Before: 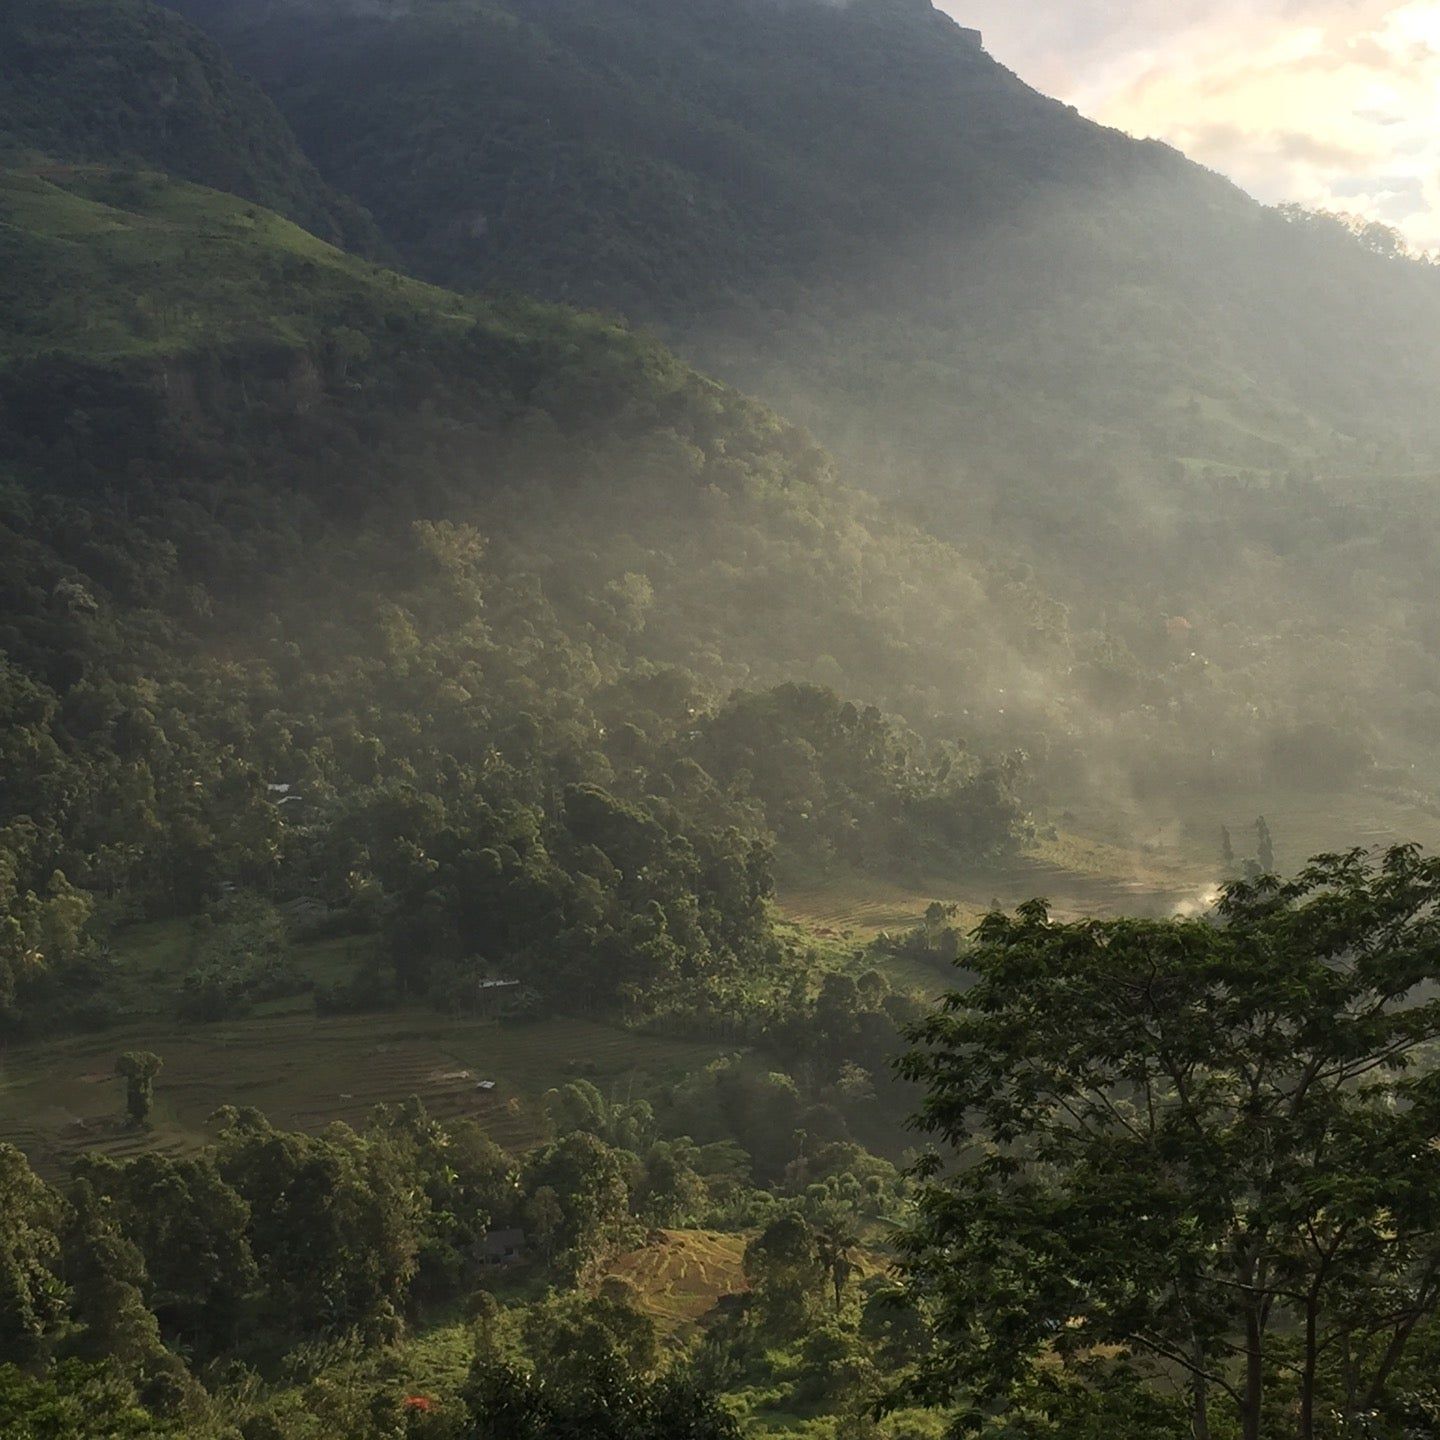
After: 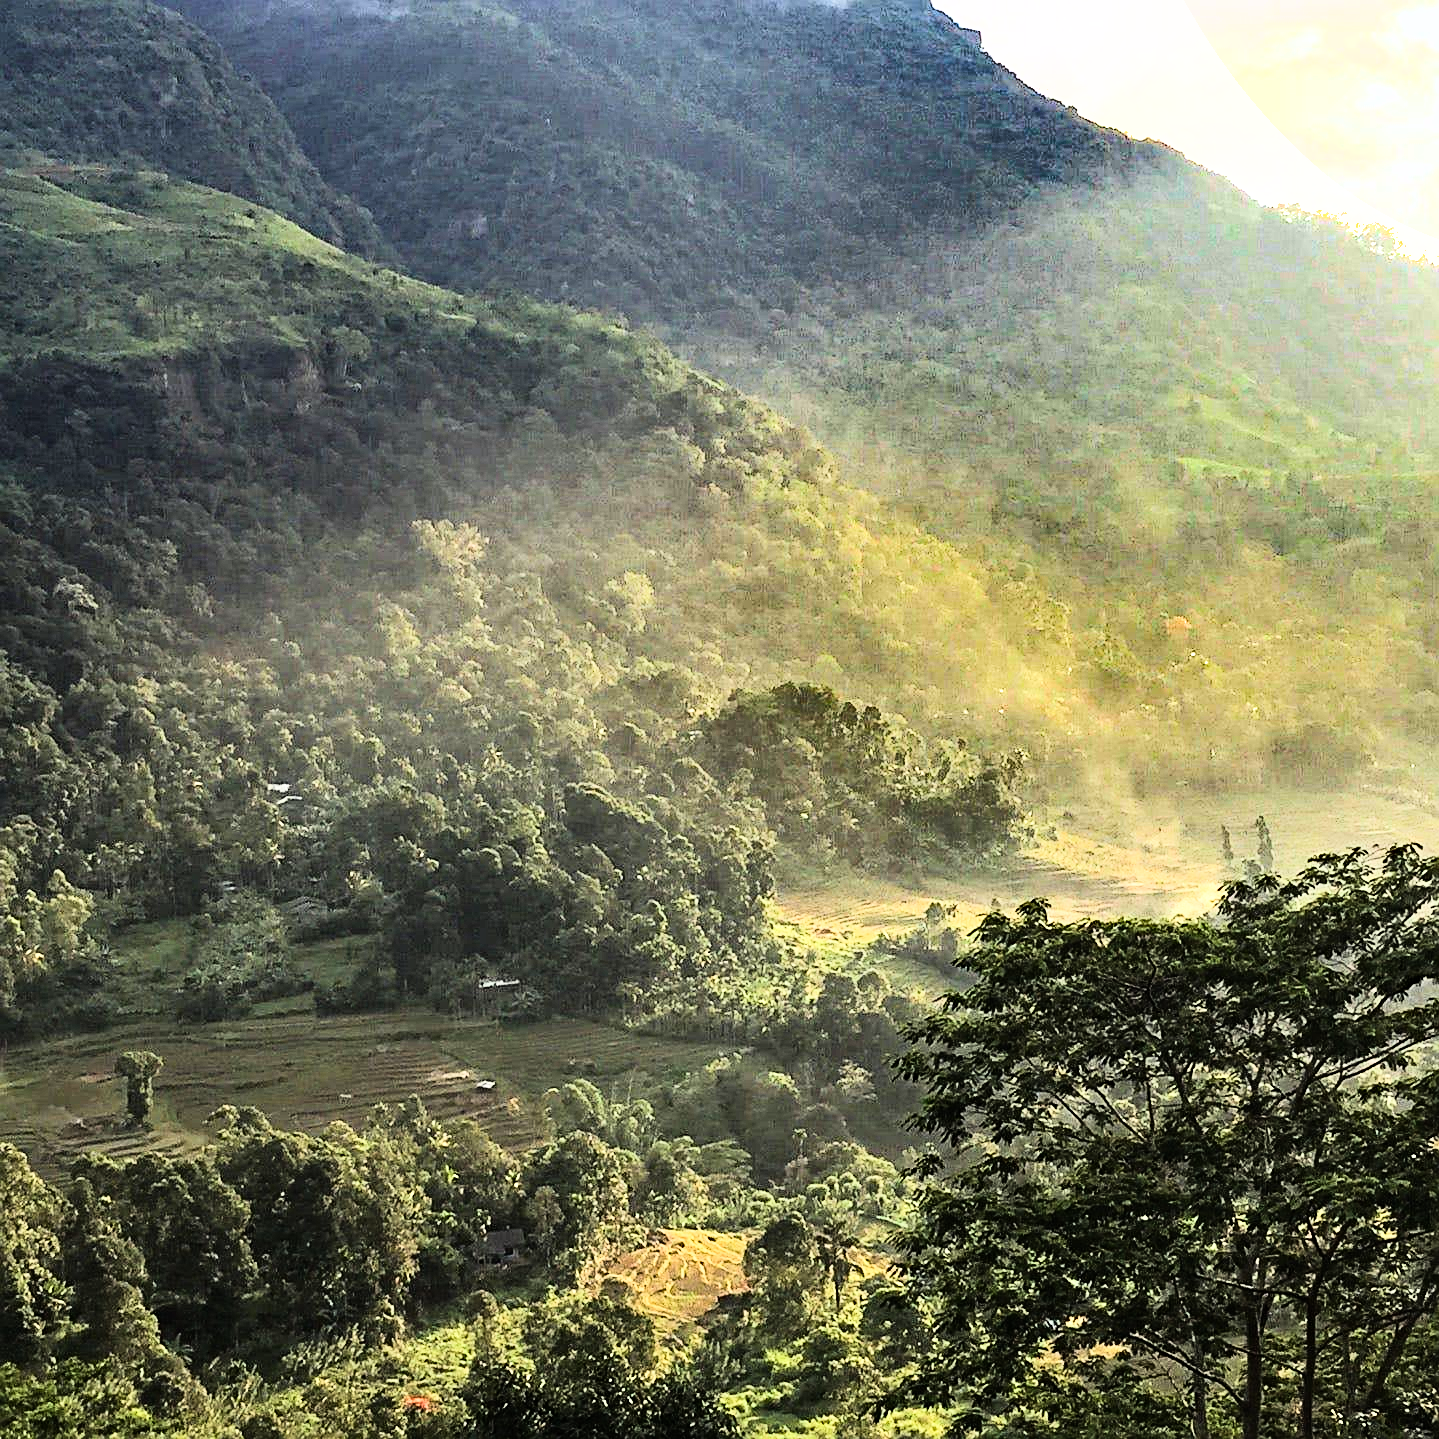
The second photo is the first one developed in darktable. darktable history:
haze removal: strength 0.4, distance 0.22, compatibility mode true, adaptive false
exposure: black level correction 0, exposure 1.1 EV, compensate highlight preservation false
sharpen: on, module defaults
rgb curve: curves: ch0 [(0, 0) (0.21, 0.15) (0.24, 0.21) (0.5, 0.75) (0.75, 0.96) (0.89, 0.99) (1, 1)]; ch1 [(0, 0.02) (0.21, 0.13) (0.25, 0.2) (0.5, 0.67) (0.75, 0.9) (0.89, 0.97) (1, 1)]; ch2 [(0, 0.02) (0.21, 0.13) (0.25, 0.2) (0.5, 0.67) (0.75, 0.9) (0.89, 0.97) (1, 1)], compensate middle gray true
shadows and highlights: shadows 19.13, highlights -83.41, soften with gaussian
